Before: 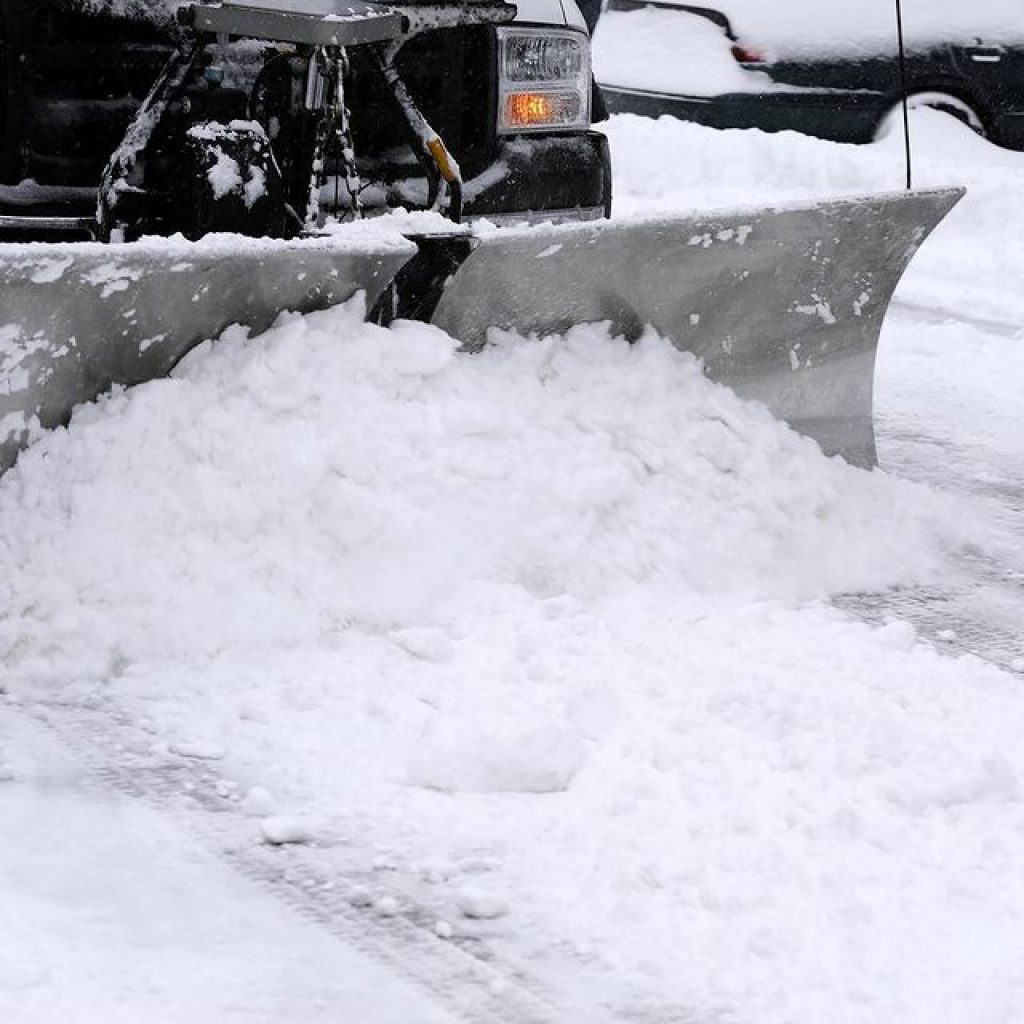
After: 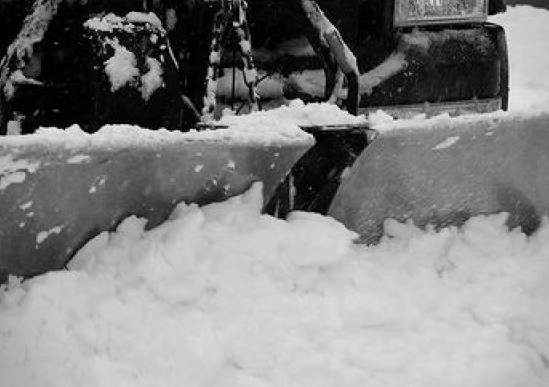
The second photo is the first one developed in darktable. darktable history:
crop: left 10.121%, top 10.631%, right 36.218%, bottom 51.526%
monochrome: a -71.75, b 75.82
vignetting: fall-off start 91.19%
